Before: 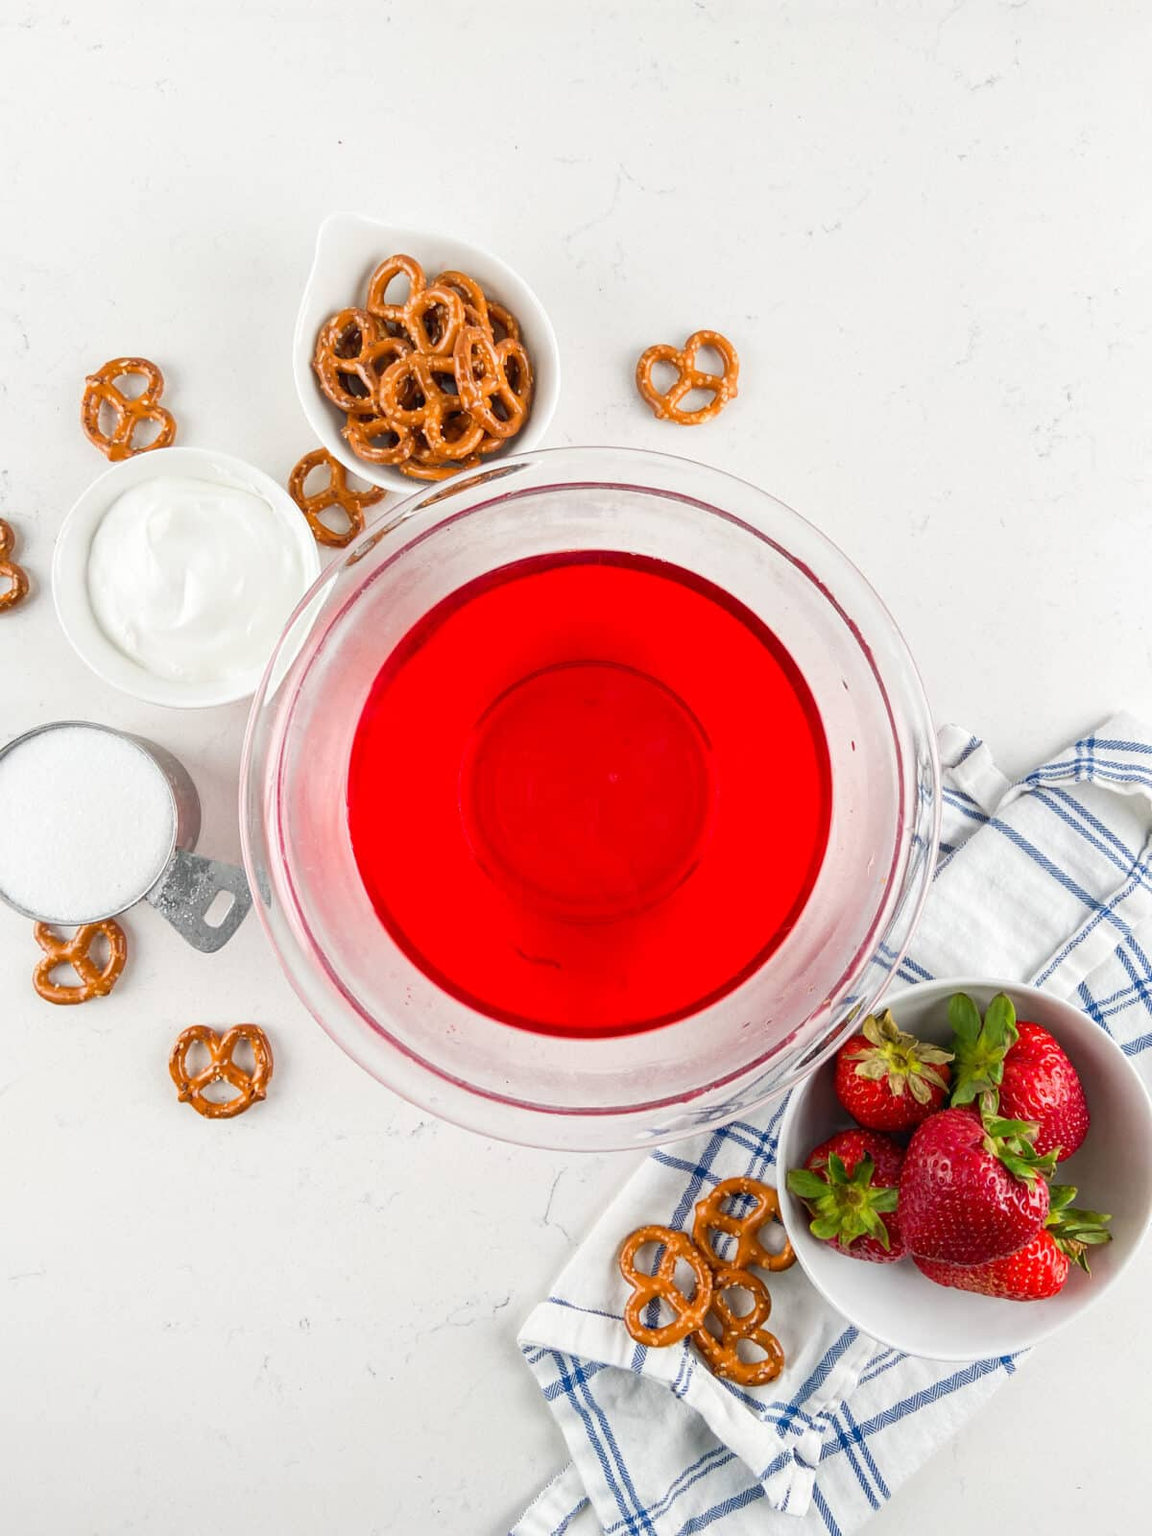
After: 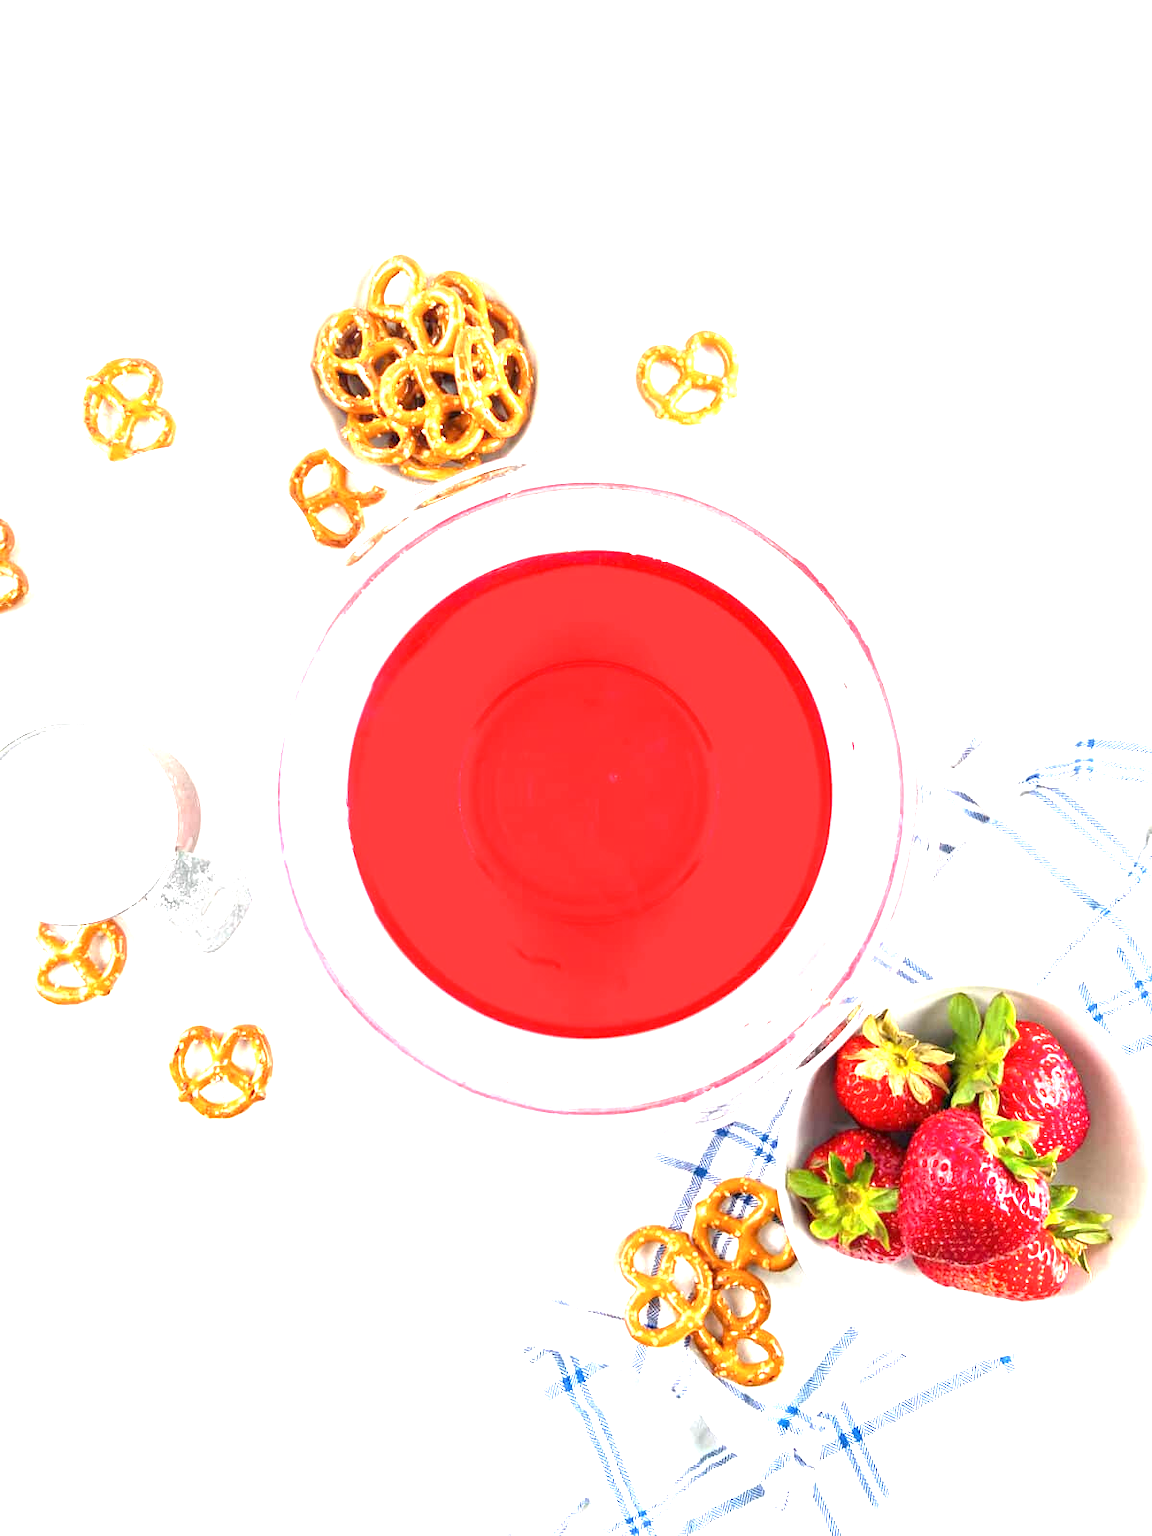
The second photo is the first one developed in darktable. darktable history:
color calibration: illuminant same as pipeline (D50), adaptation none (bypass), x 0.332, y 0.333, temperature 5019.53 K
exposure: exposure 2.015 EV, compensate exposure bias true, compensate highlight preservation false
